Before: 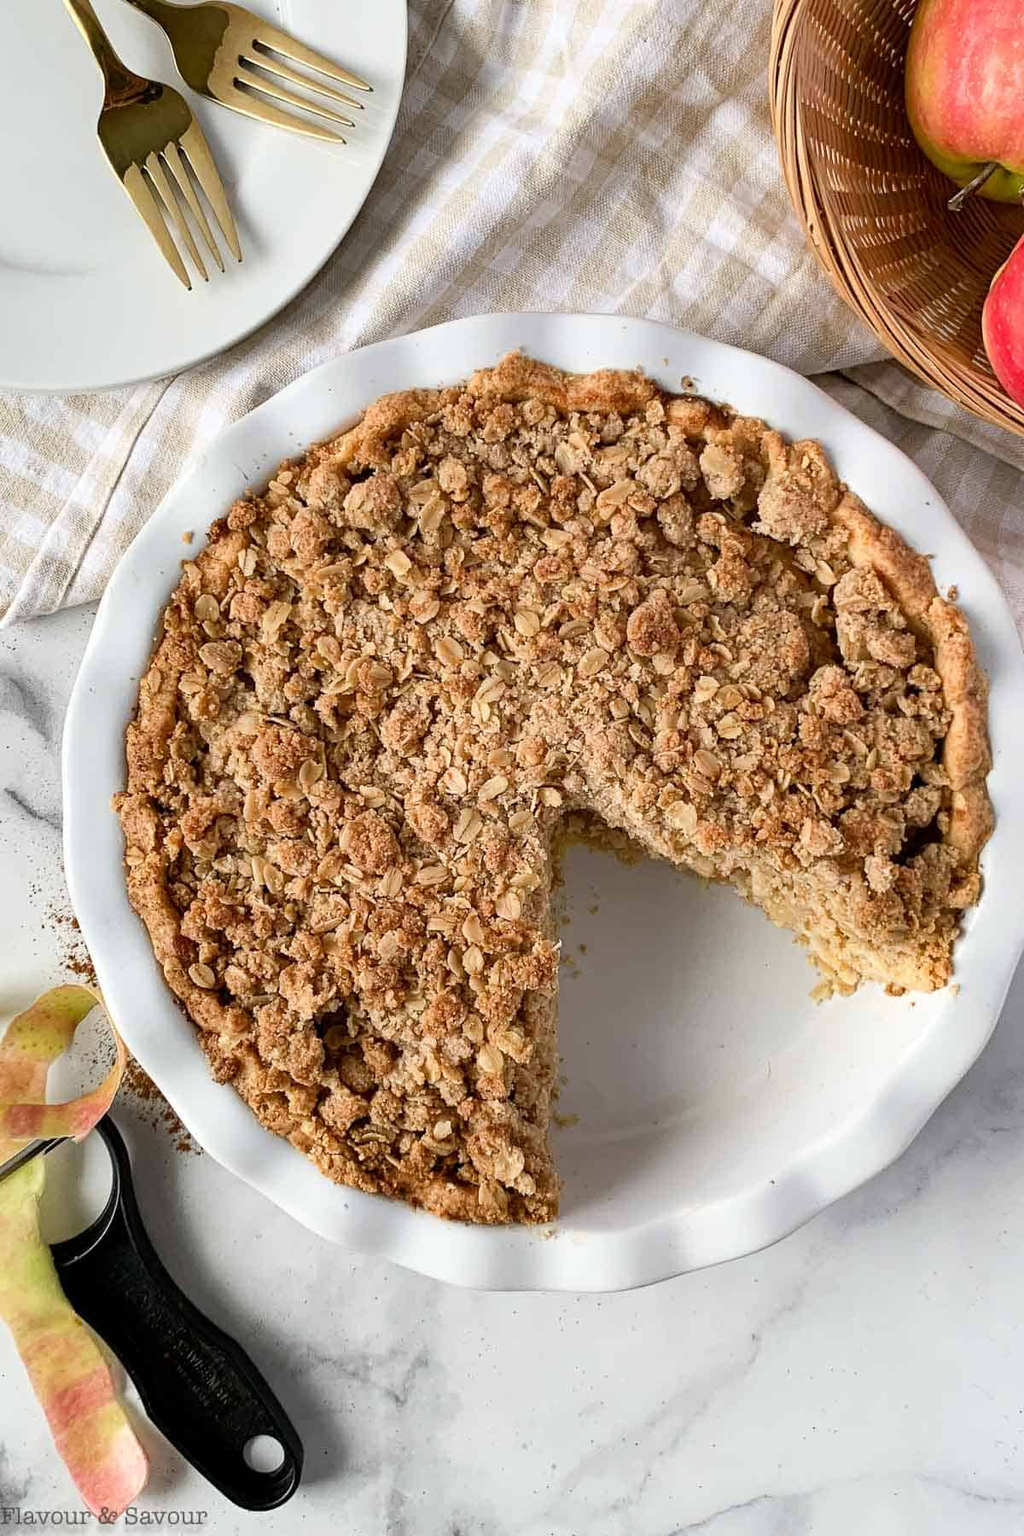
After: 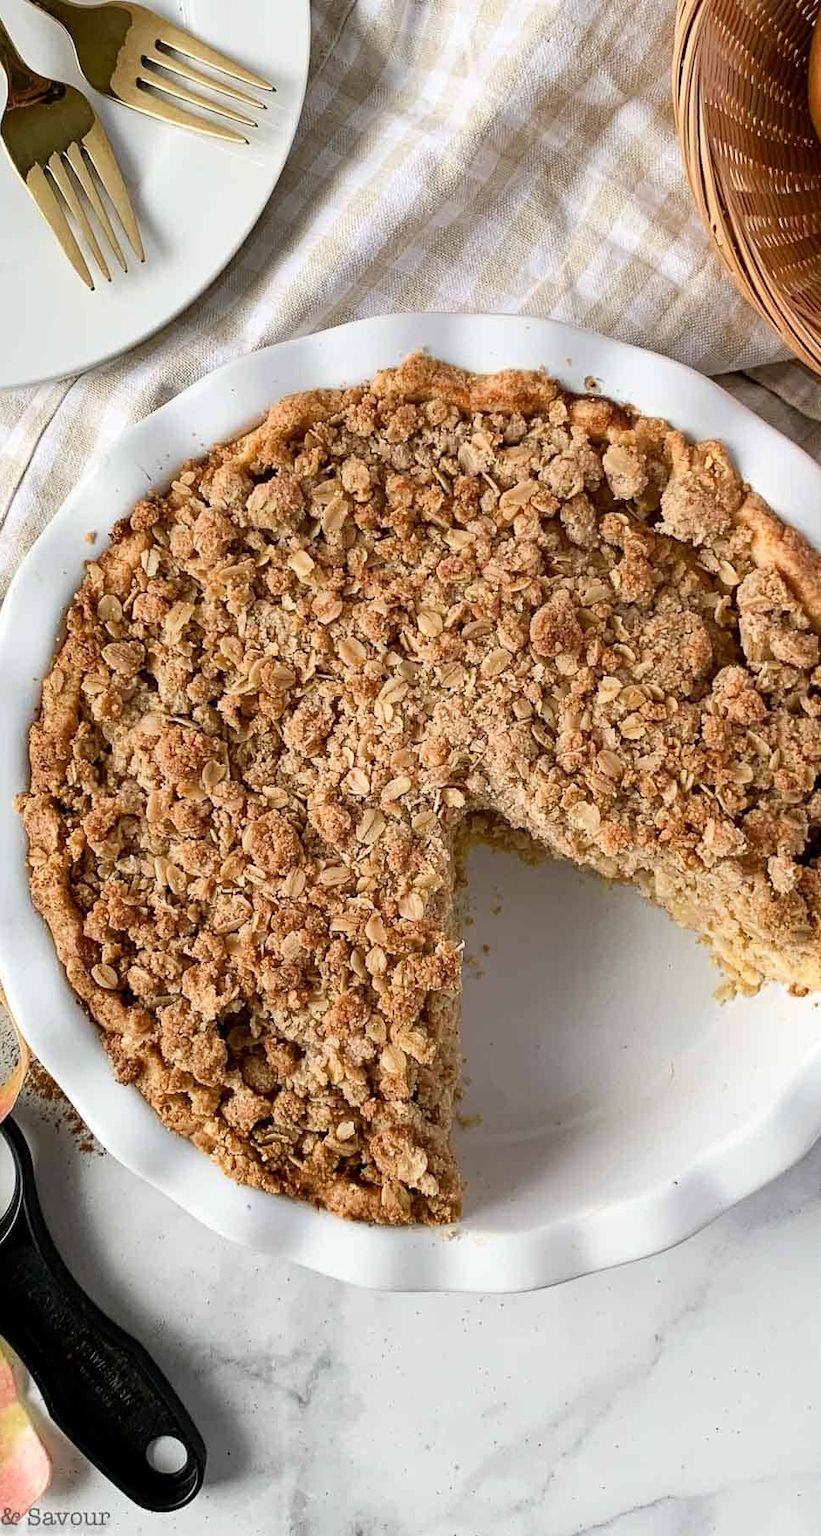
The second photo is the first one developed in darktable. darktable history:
crop and rotate: left 9.53%, right 10.285%
